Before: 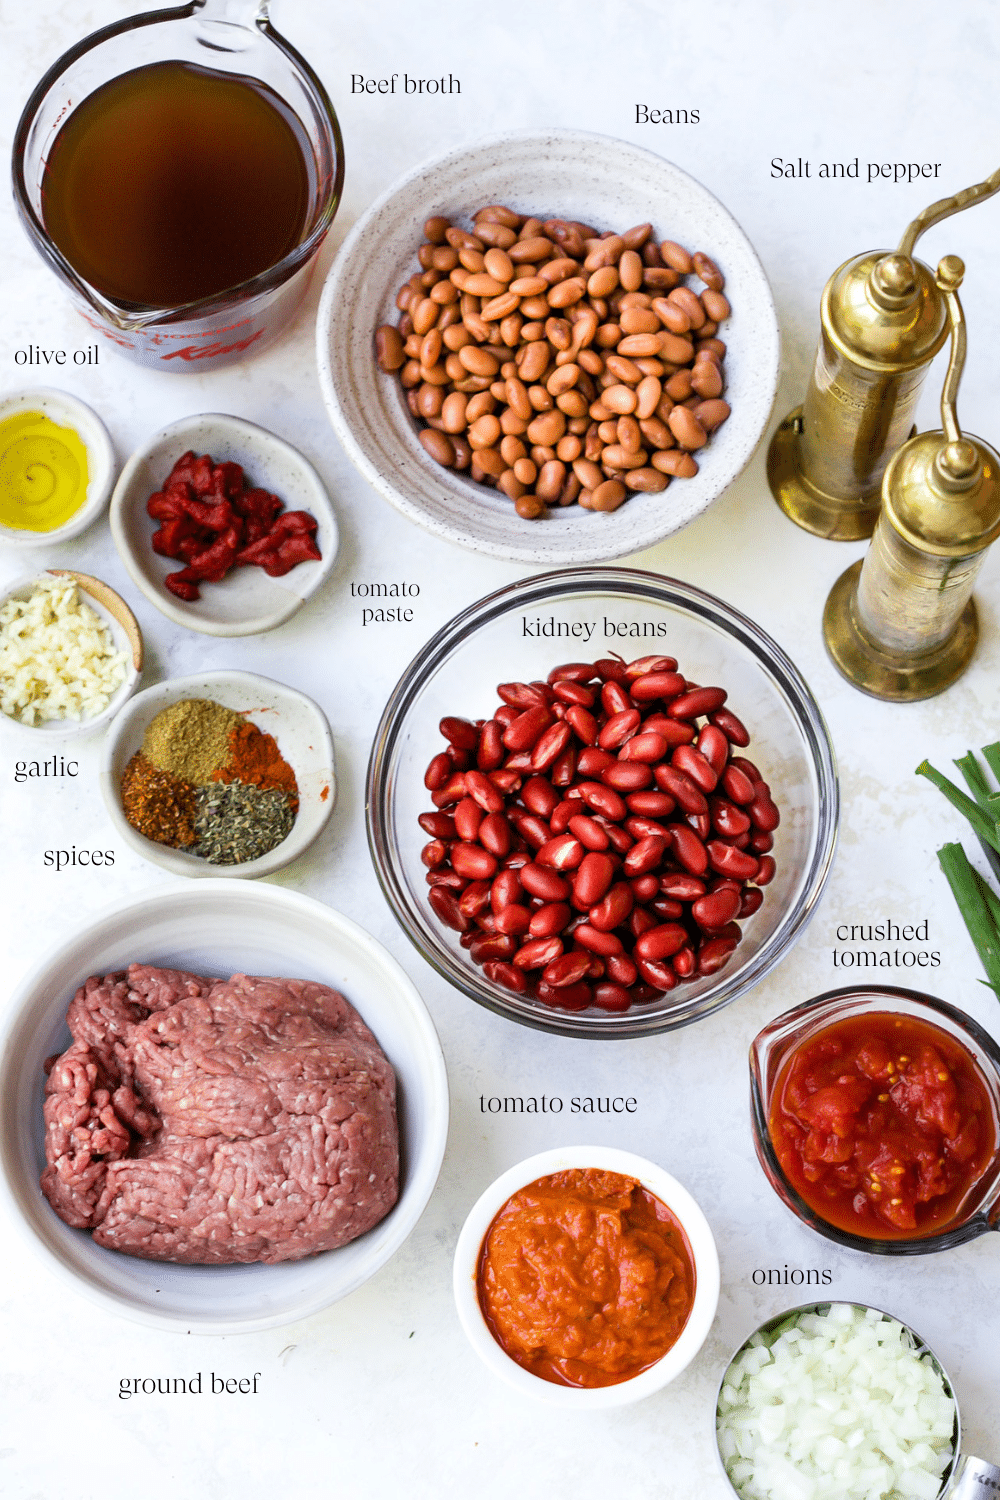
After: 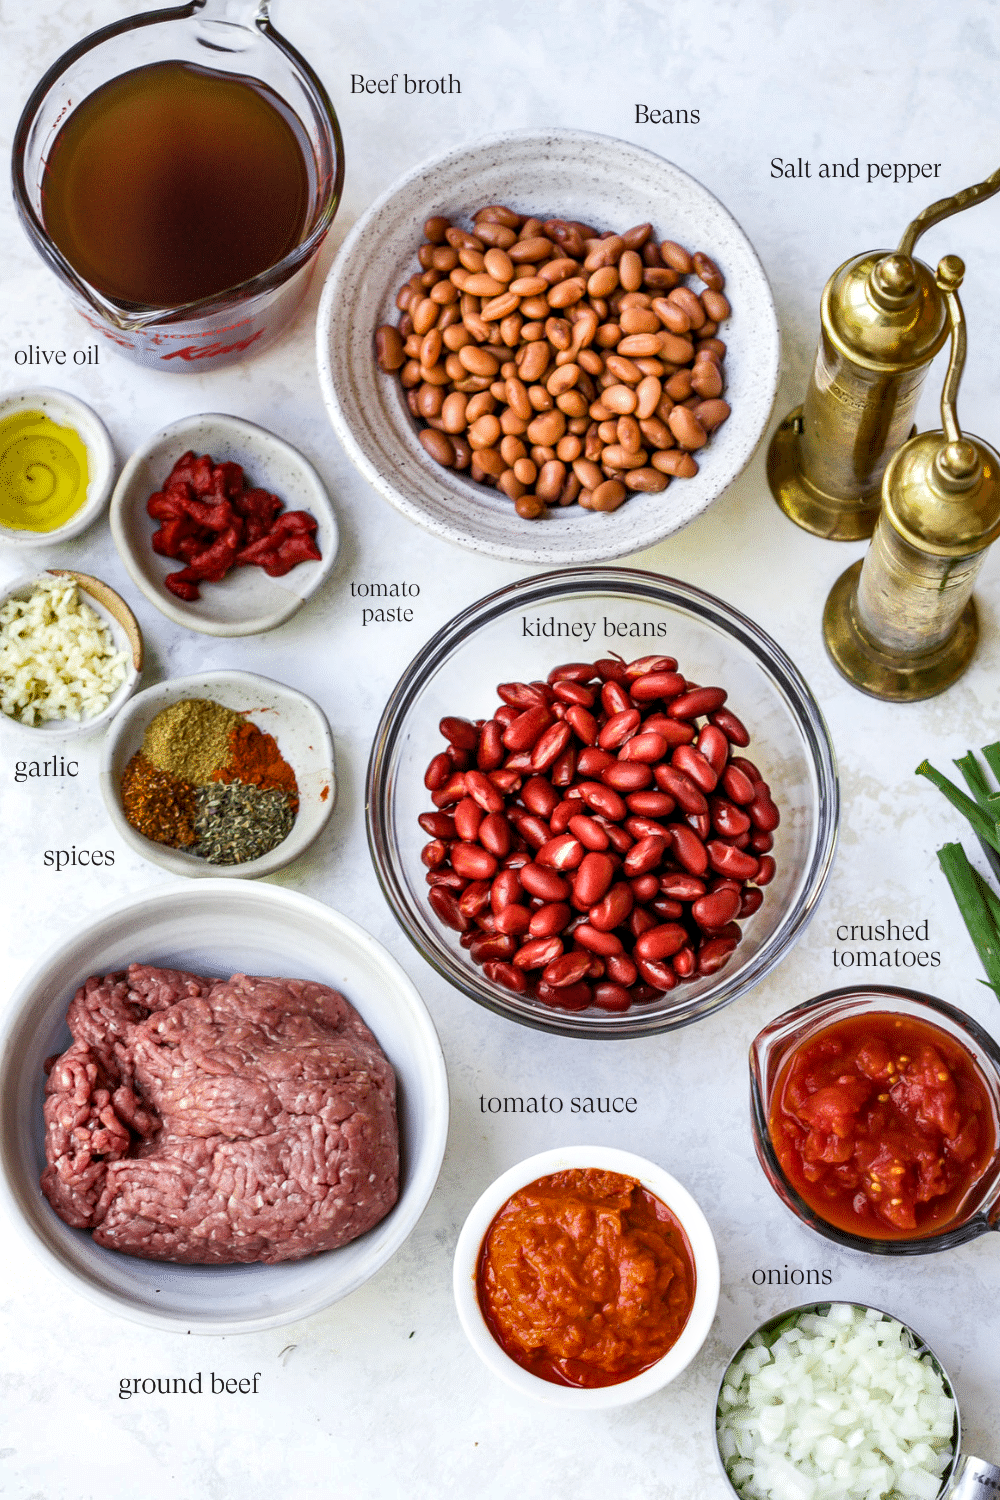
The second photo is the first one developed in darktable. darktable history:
exposure: black level correction 0.001, compensate highlight preservation false
shadows and highlights: soften with gaussian
local contrast: on, module defaults
